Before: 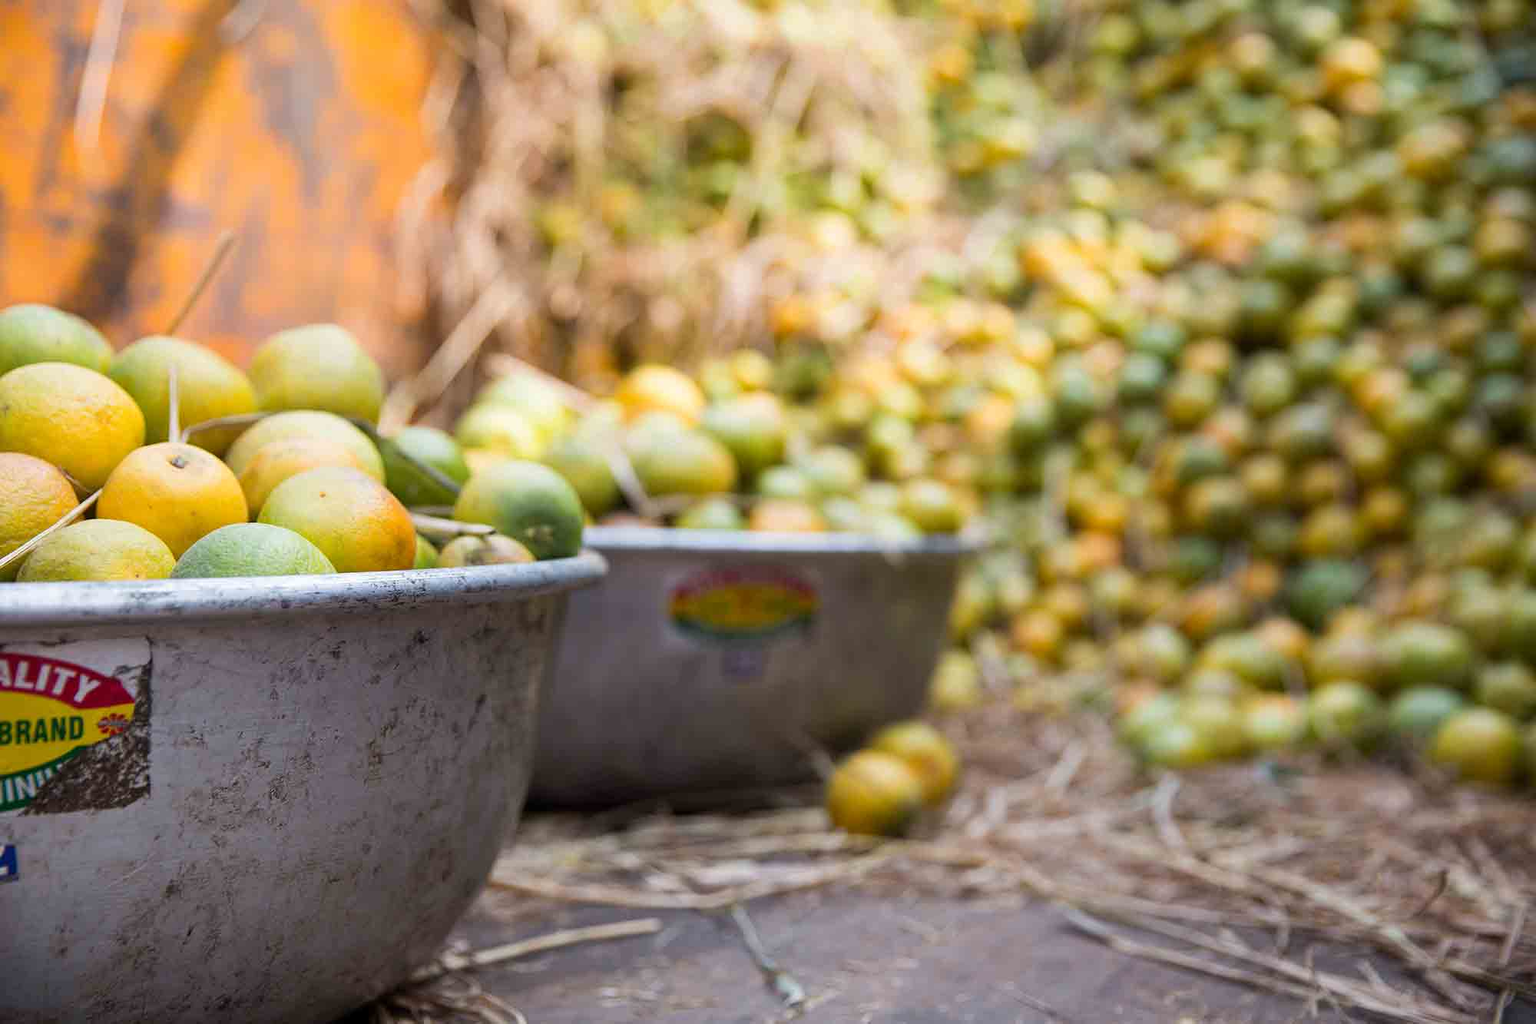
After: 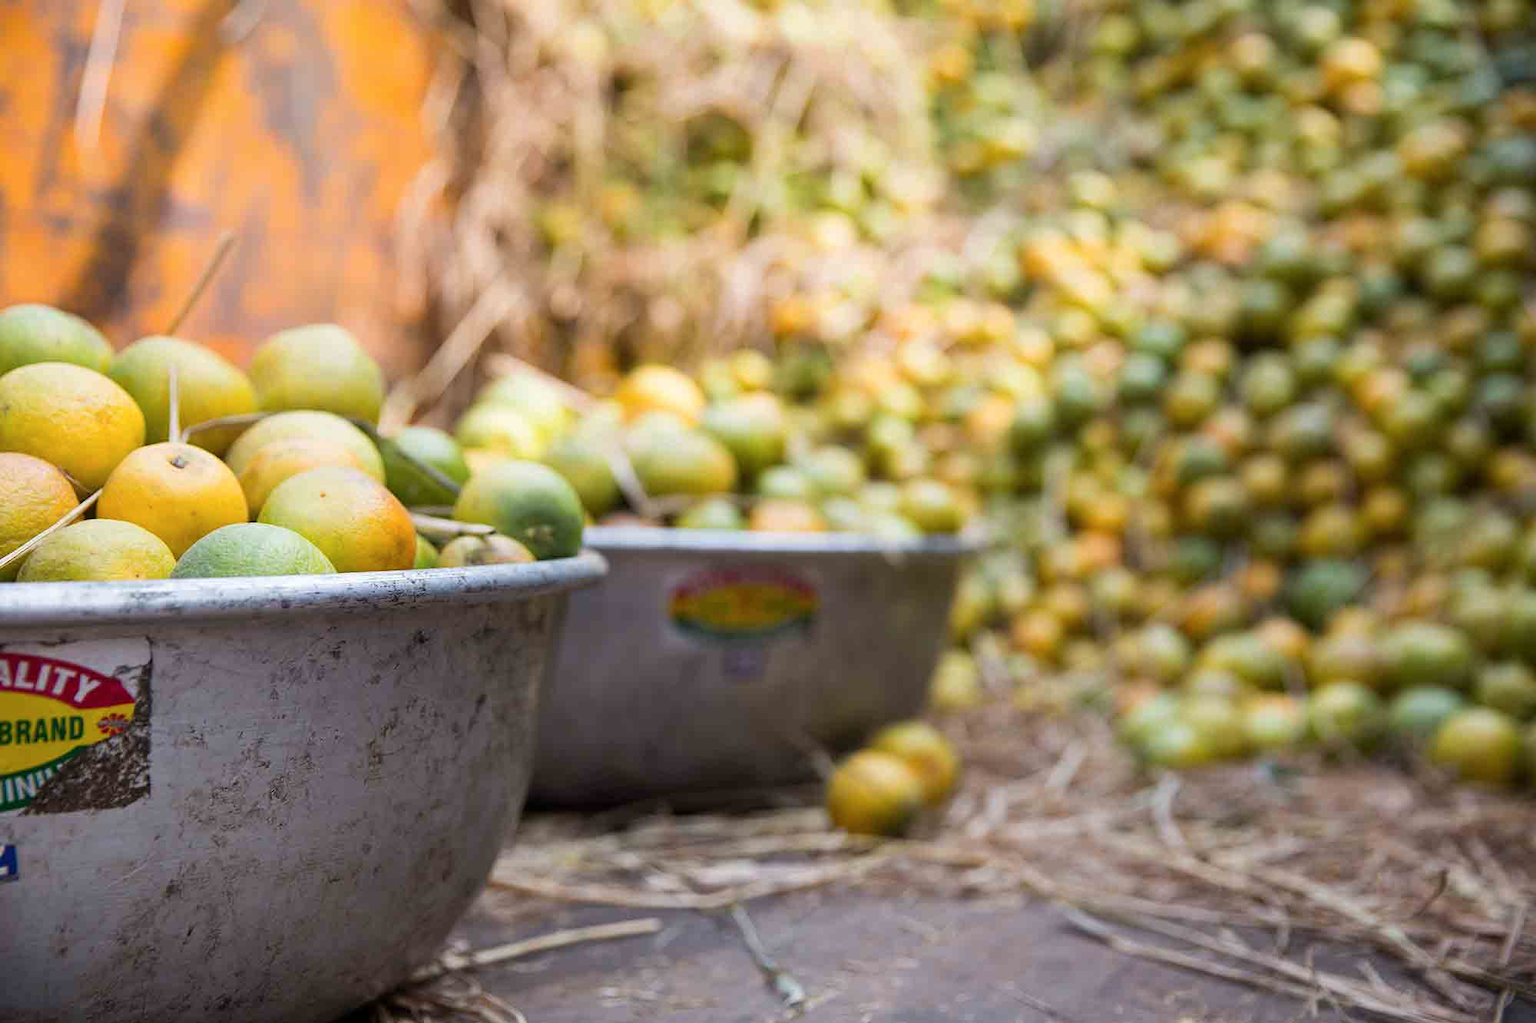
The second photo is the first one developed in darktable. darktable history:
white balance: emerald 1
color balance: output saturation 98.5%
